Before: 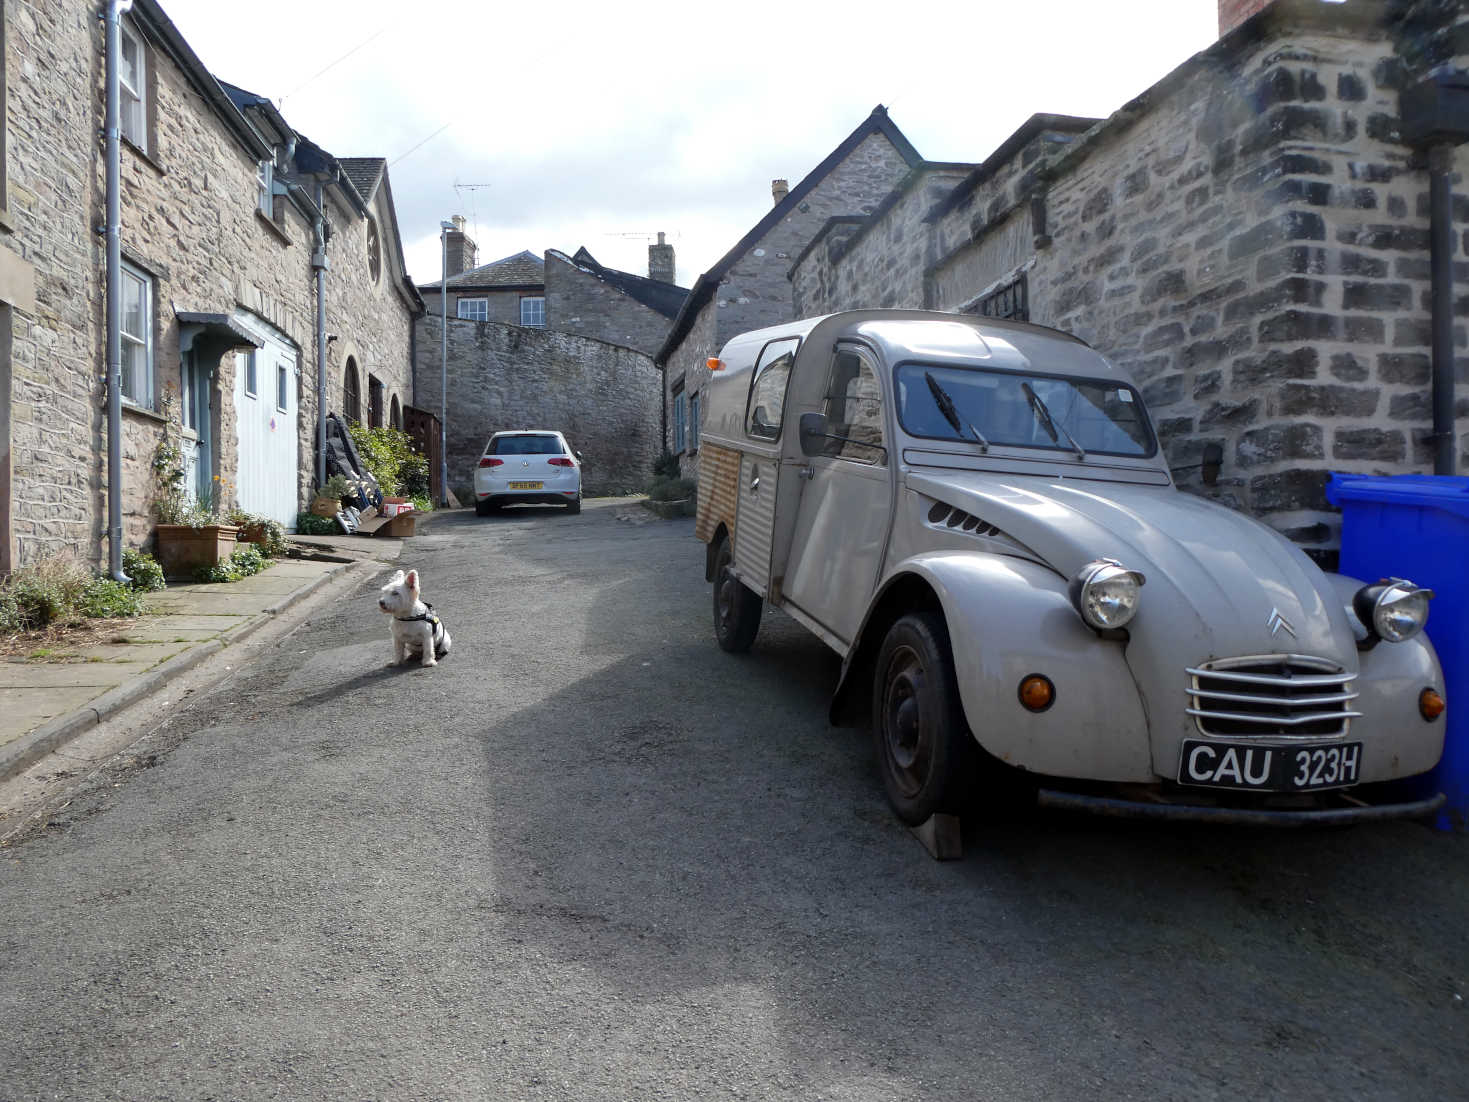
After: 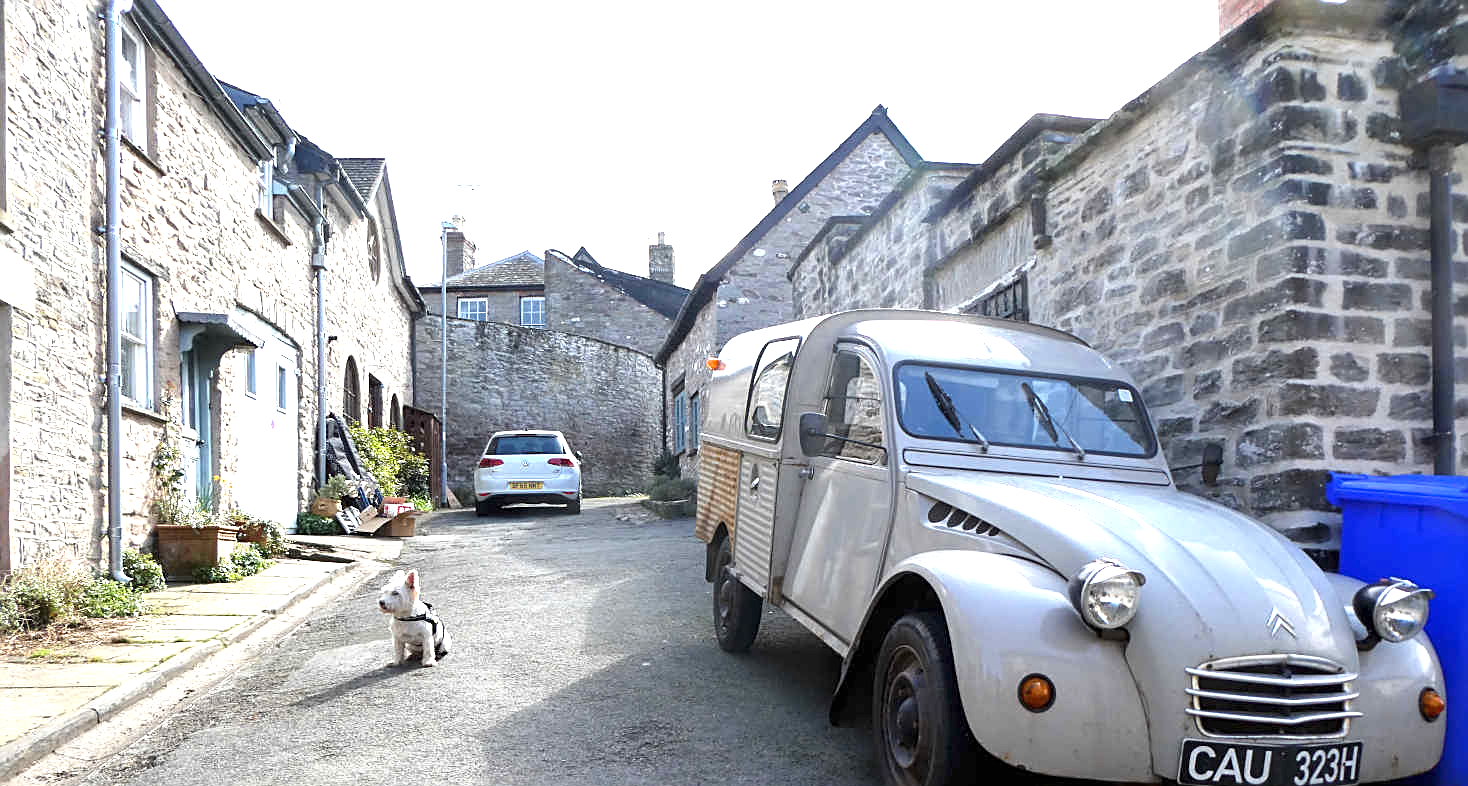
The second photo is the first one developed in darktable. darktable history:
crop: right 0%, bottom 28.623%
exposure: black level correction 0, exposure 1.374 EV, compensate highlight preservation false
sharpen: on, module defaults
